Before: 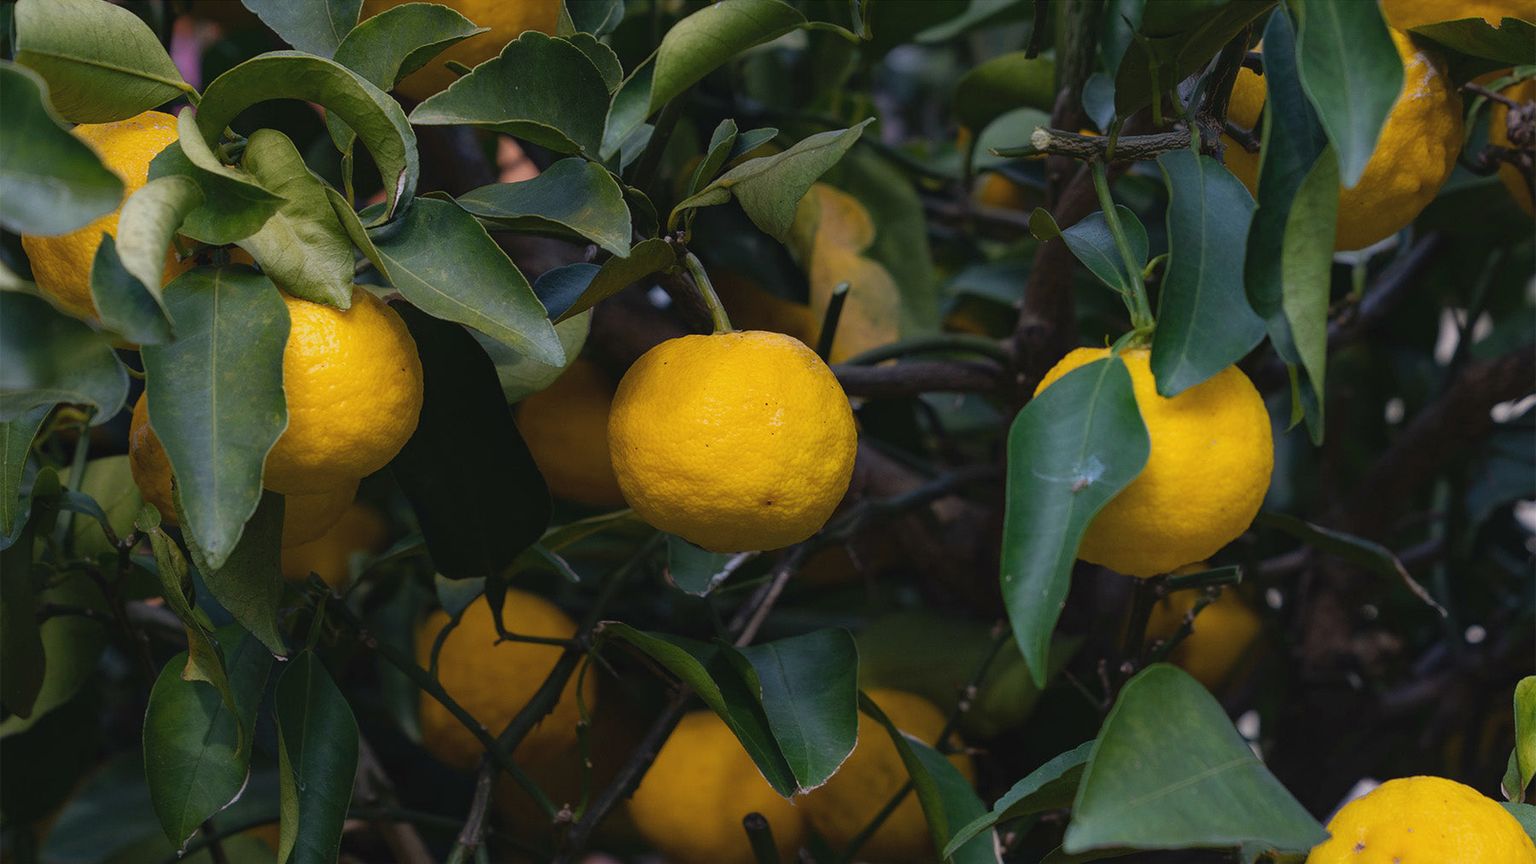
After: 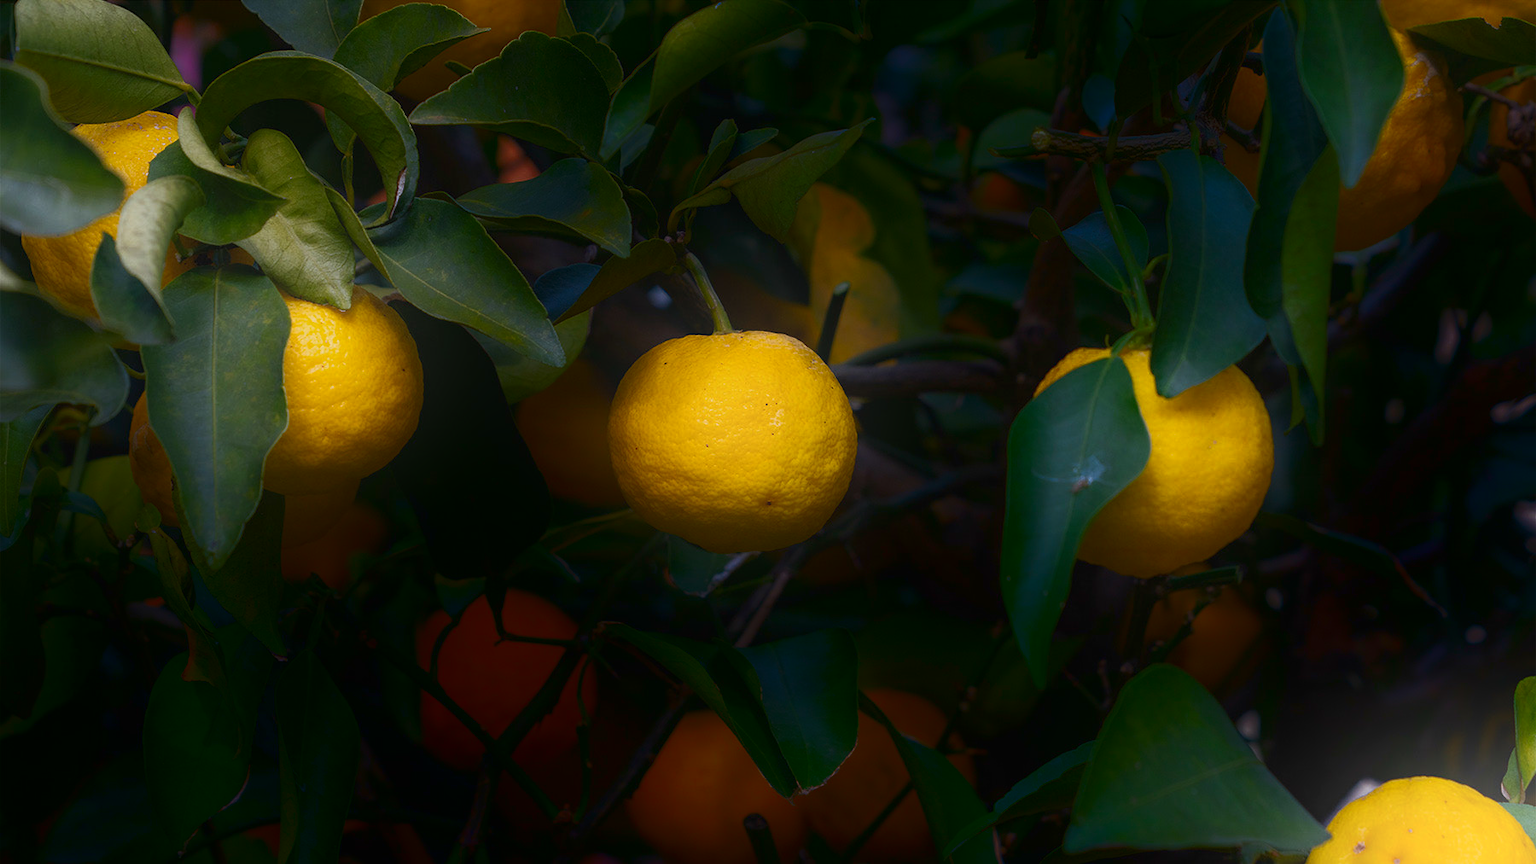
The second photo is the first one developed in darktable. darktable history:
bloom: on, module defaults
shadows and highlights: shadows -88.03, highlights -35.45, shadows color adjustment 99.15%, highlights color adjustment 0%, soften with gaussian
